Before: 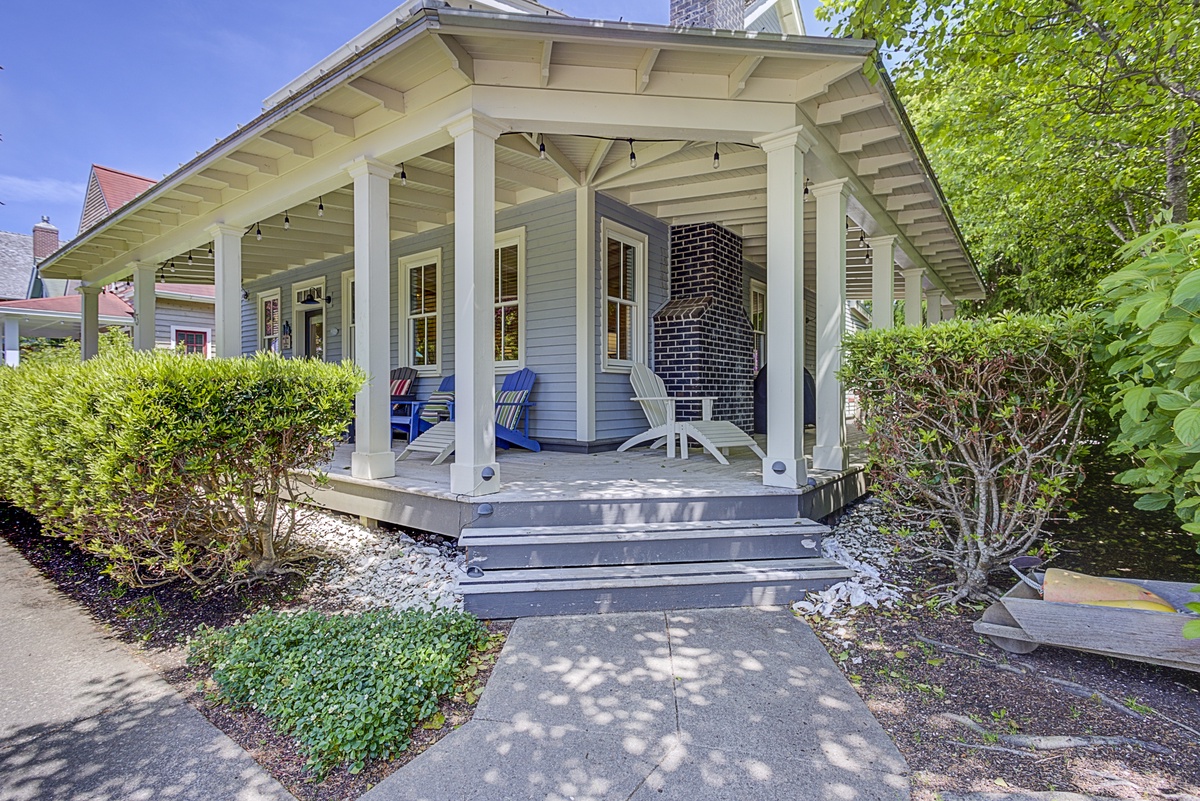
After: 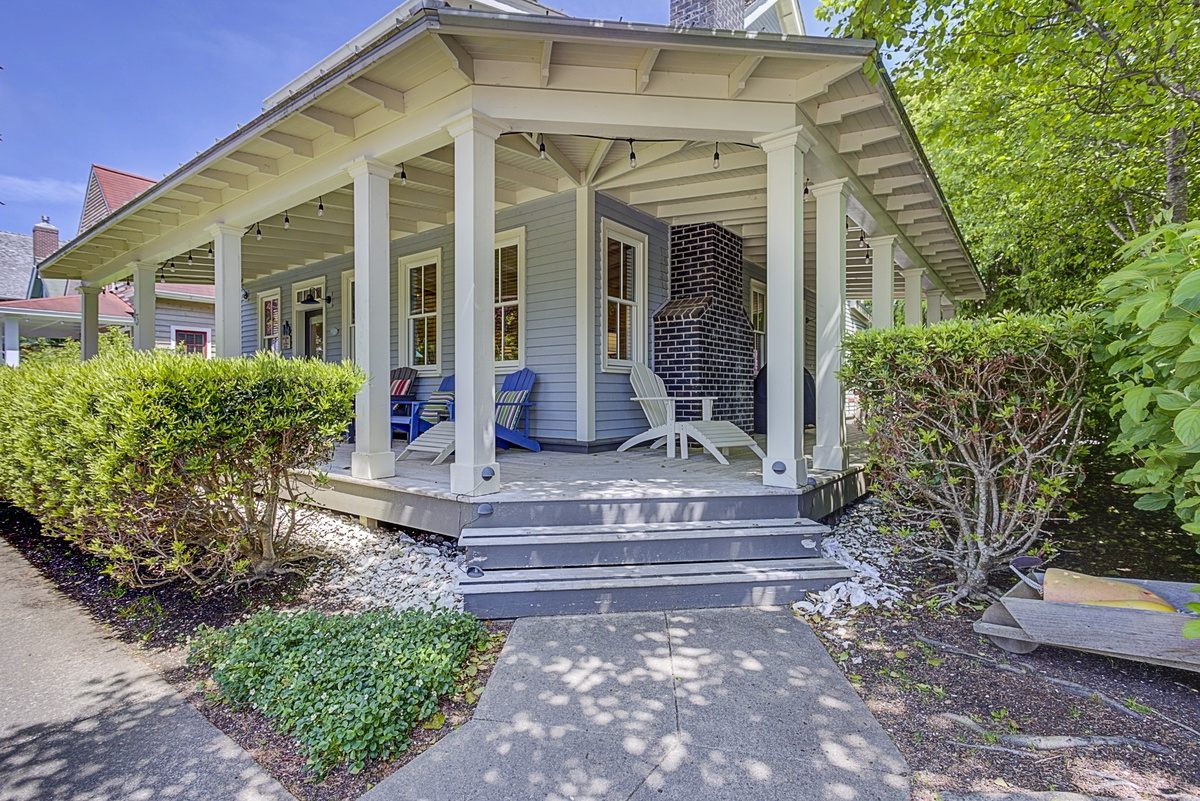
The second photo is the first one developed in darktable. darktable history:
shadows and highlights: highlights color adjustment 89.58%, soften with gaussian
